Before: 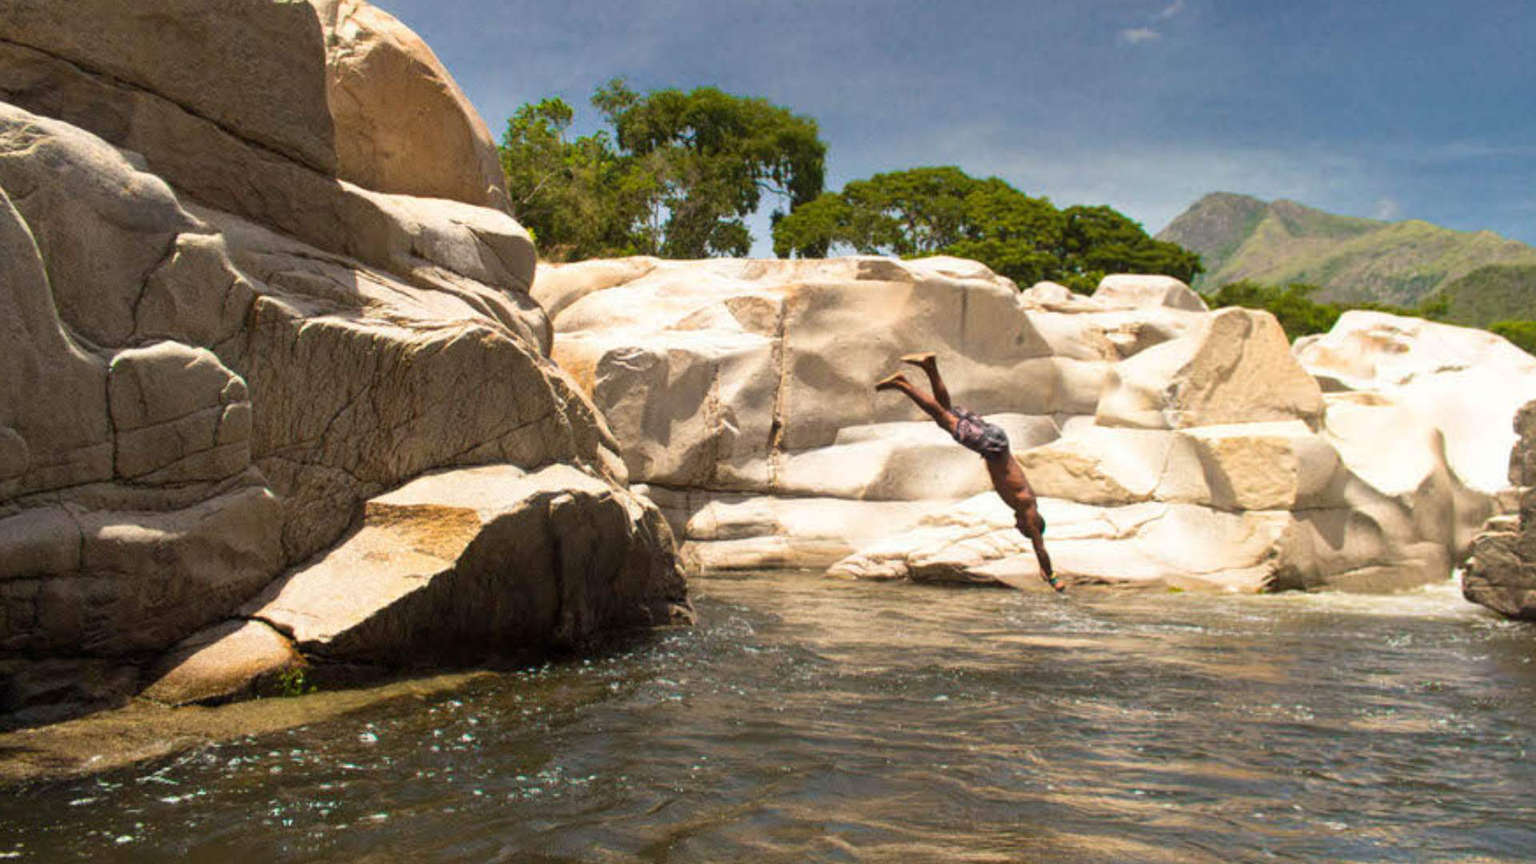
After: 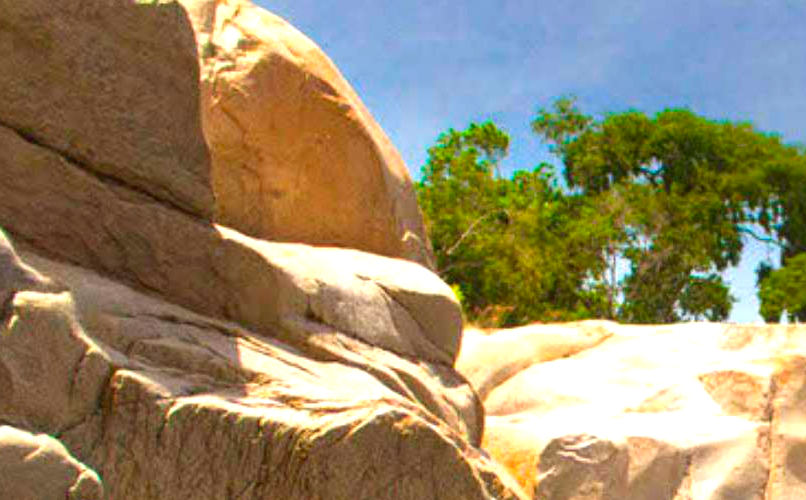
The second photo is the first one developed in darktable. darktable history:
crop and rotate: left 10.817%, top 0.062%, right 47.194%, bottom 53.626%
color contrast: green-magenta contrast 1.69, blue-yellow contrast 1.49
exposure: black level correction 0, exposure 0.6 EV, compensate exposure bias true, compensate highlight preservation false
